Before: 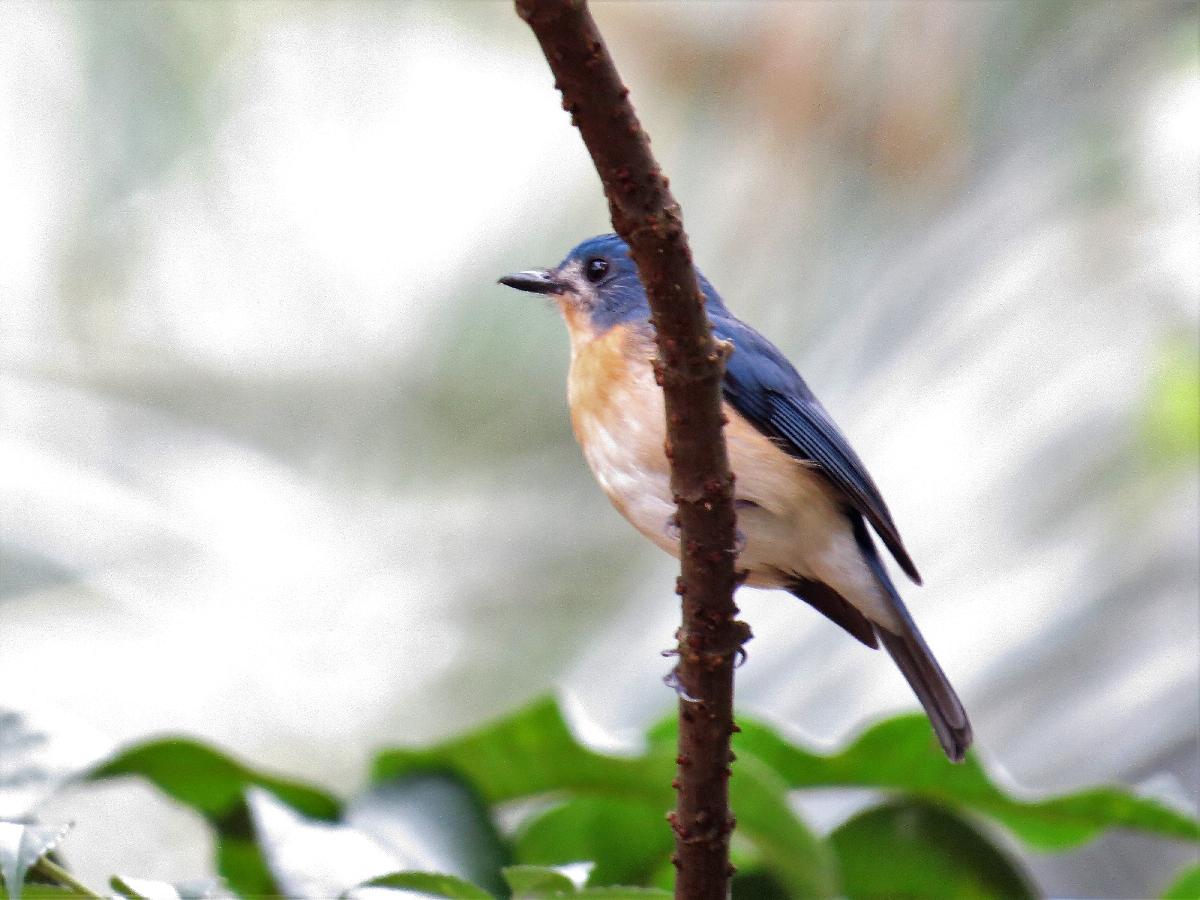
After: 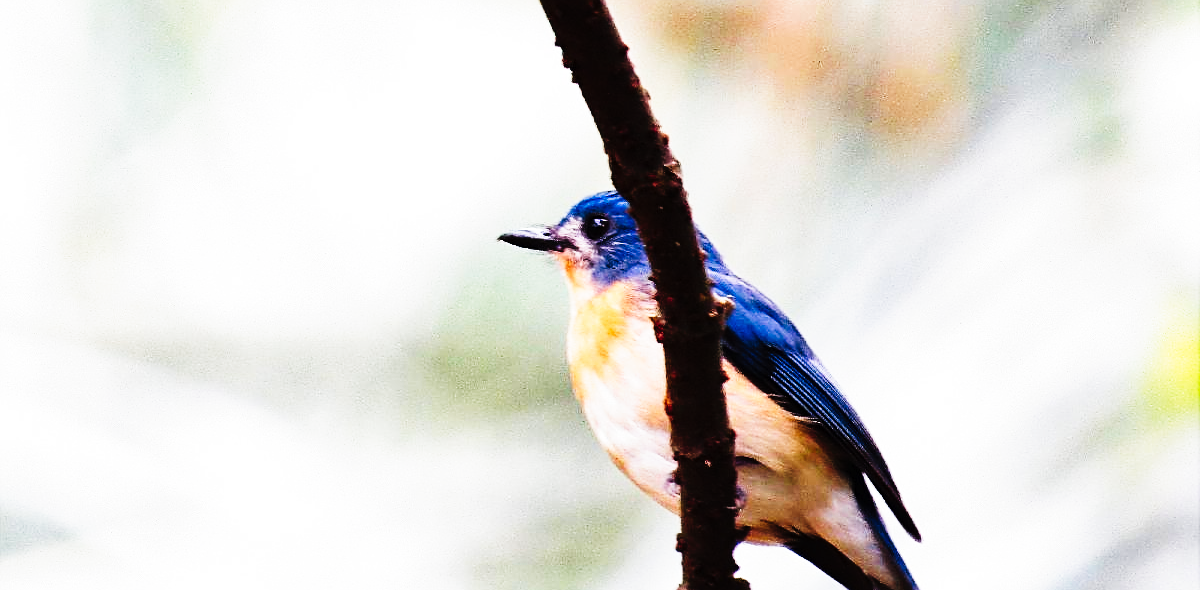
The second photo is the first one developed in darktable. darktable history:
sharpen: on, module defaults
crop and rotate: top 4.848%, bottom 29.503%
exposure: exposure -0.041 EV, compensate highlight preservation false
tone curve: curves: ch0 [(0, 0) (0.003, 0.005) (0.011, 0.008) (0.025, 0.01) (0.044, 0.014) (0.069, 0.017) (0.1, 0.022) (0.136, 0.028) (0.177, 0.037) (0.224, 0.049) (0.277, 0.091) (0.335, 0.168) (0.399, 0.292) (0.468, 0.463) (0.543, 0.637) (0.623, 0.792) (0.709, 0.903) (0.801, 0.963) (0.898, 0.985) (1, 1)], preserve colors none
